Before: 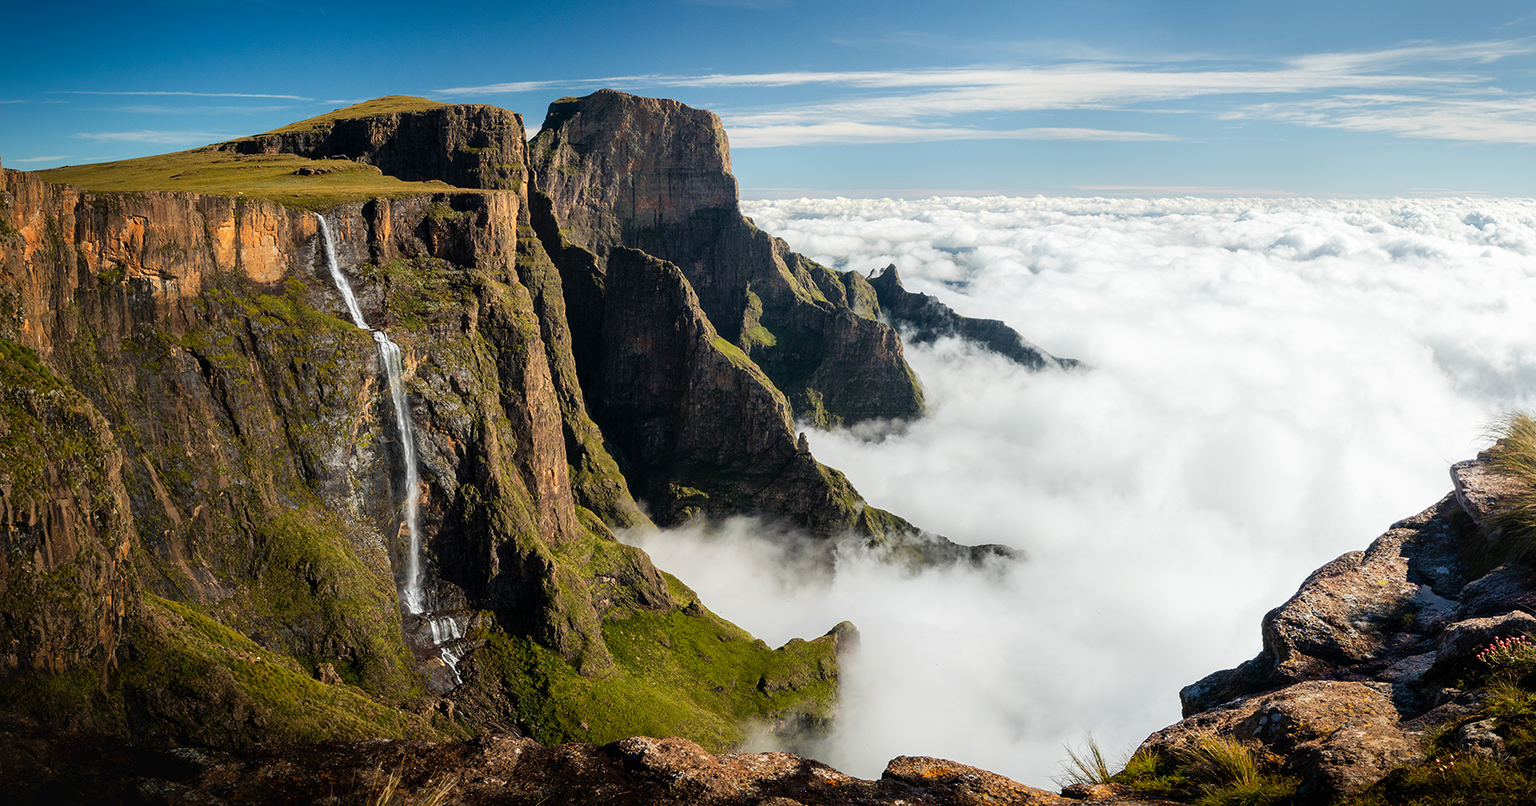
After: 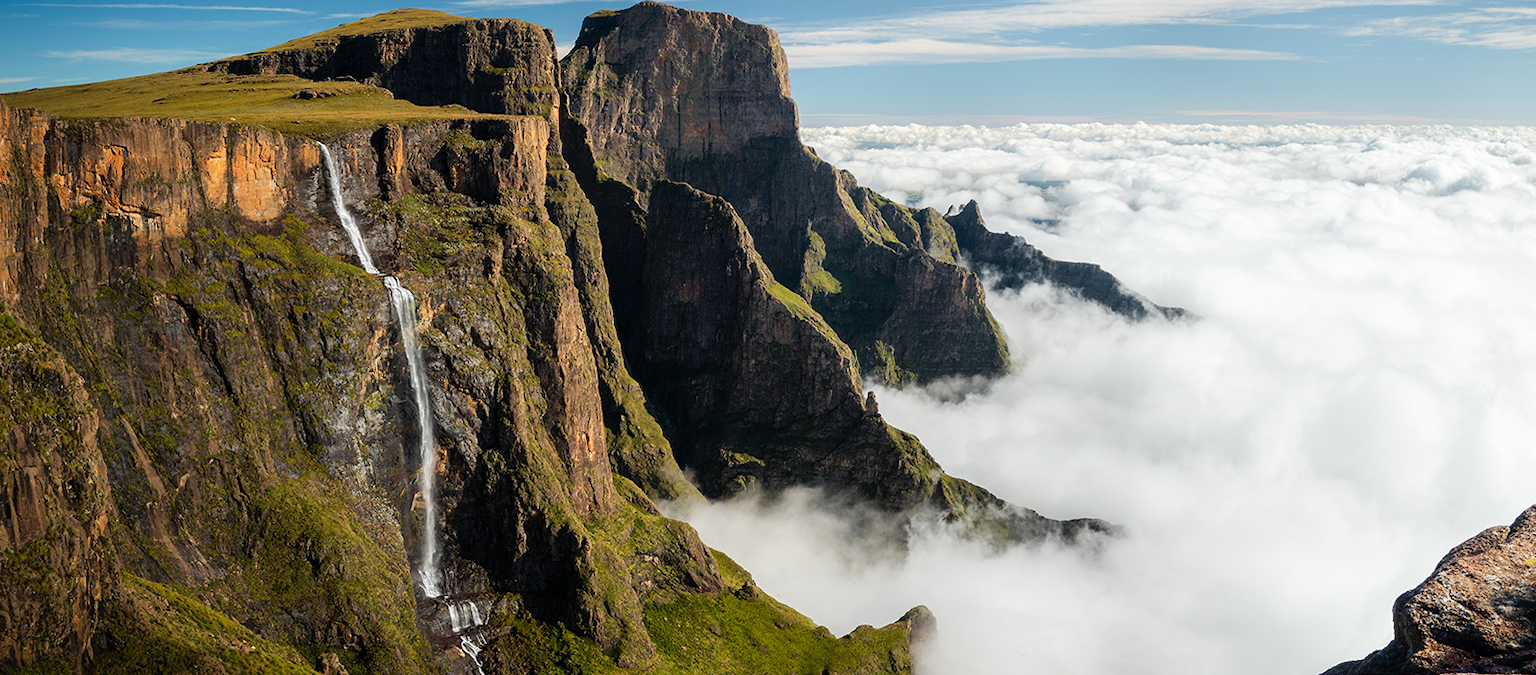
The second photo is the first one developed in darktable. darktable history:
crop and rotate: left 2.33%, top 11.028%, right 9.611%, bottom 15.168%
